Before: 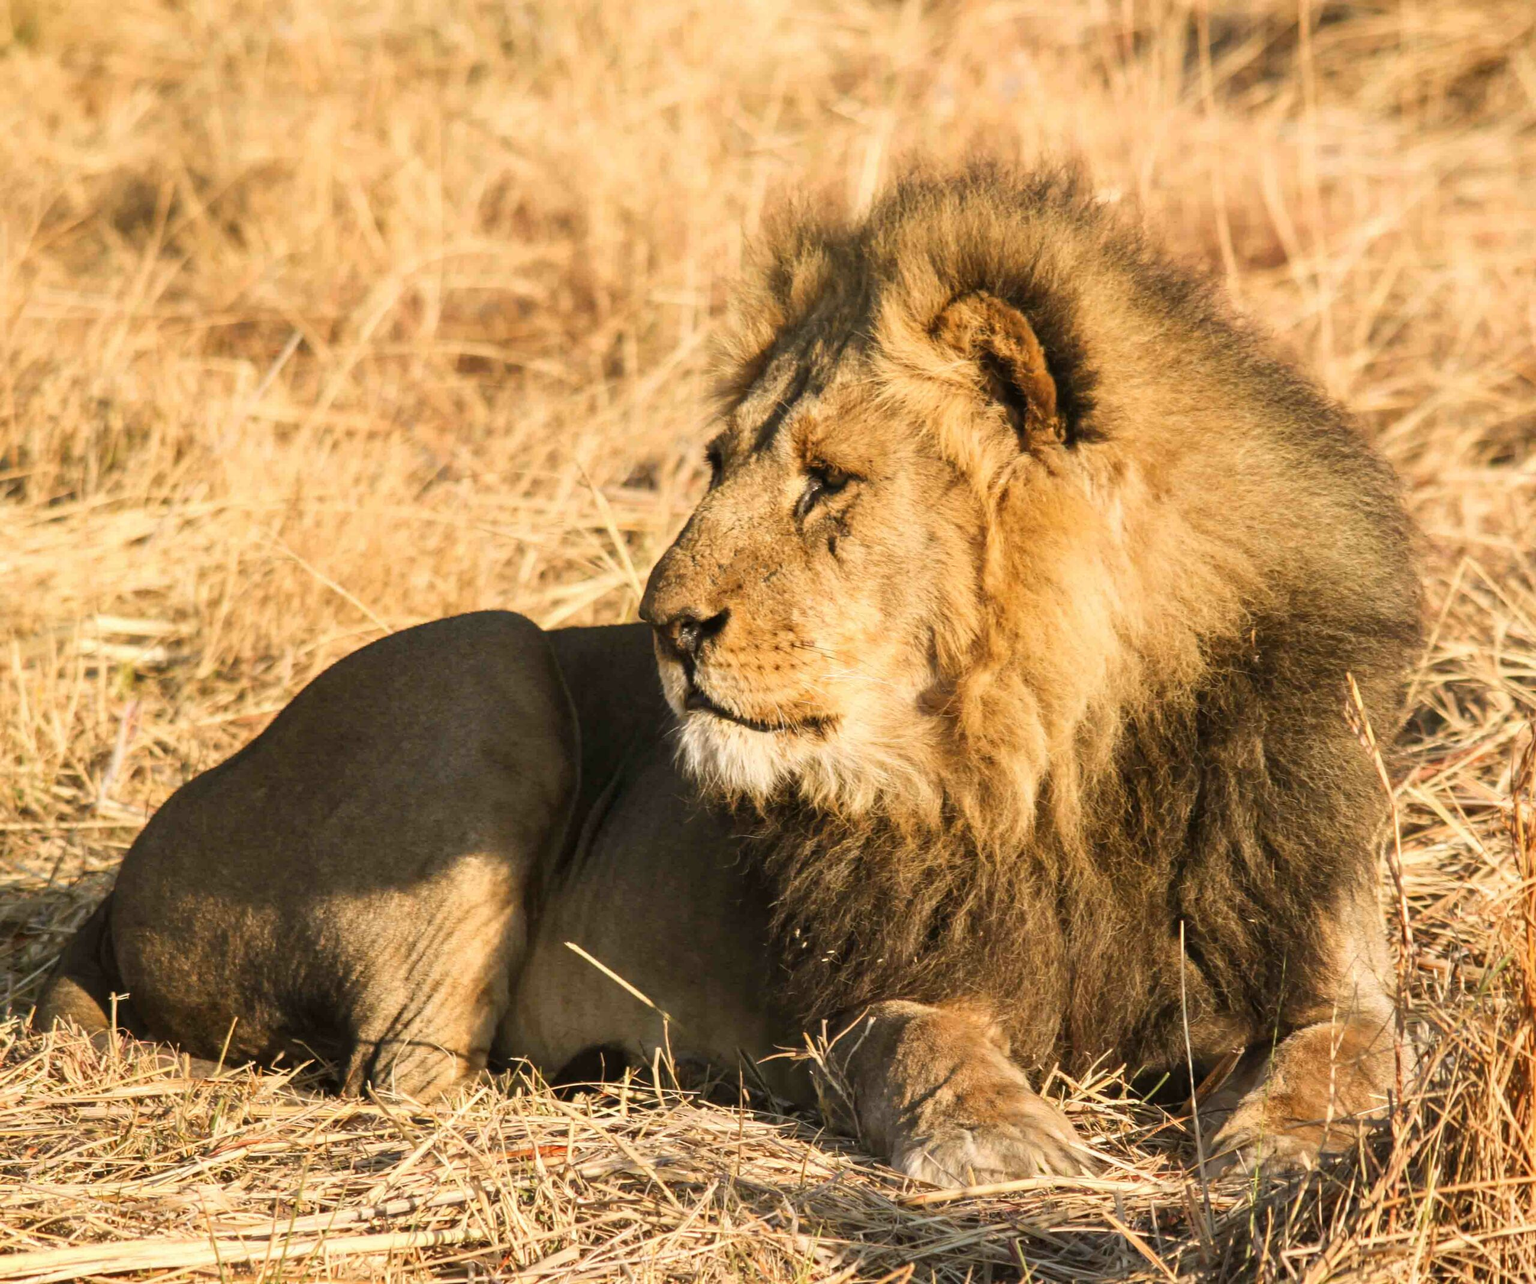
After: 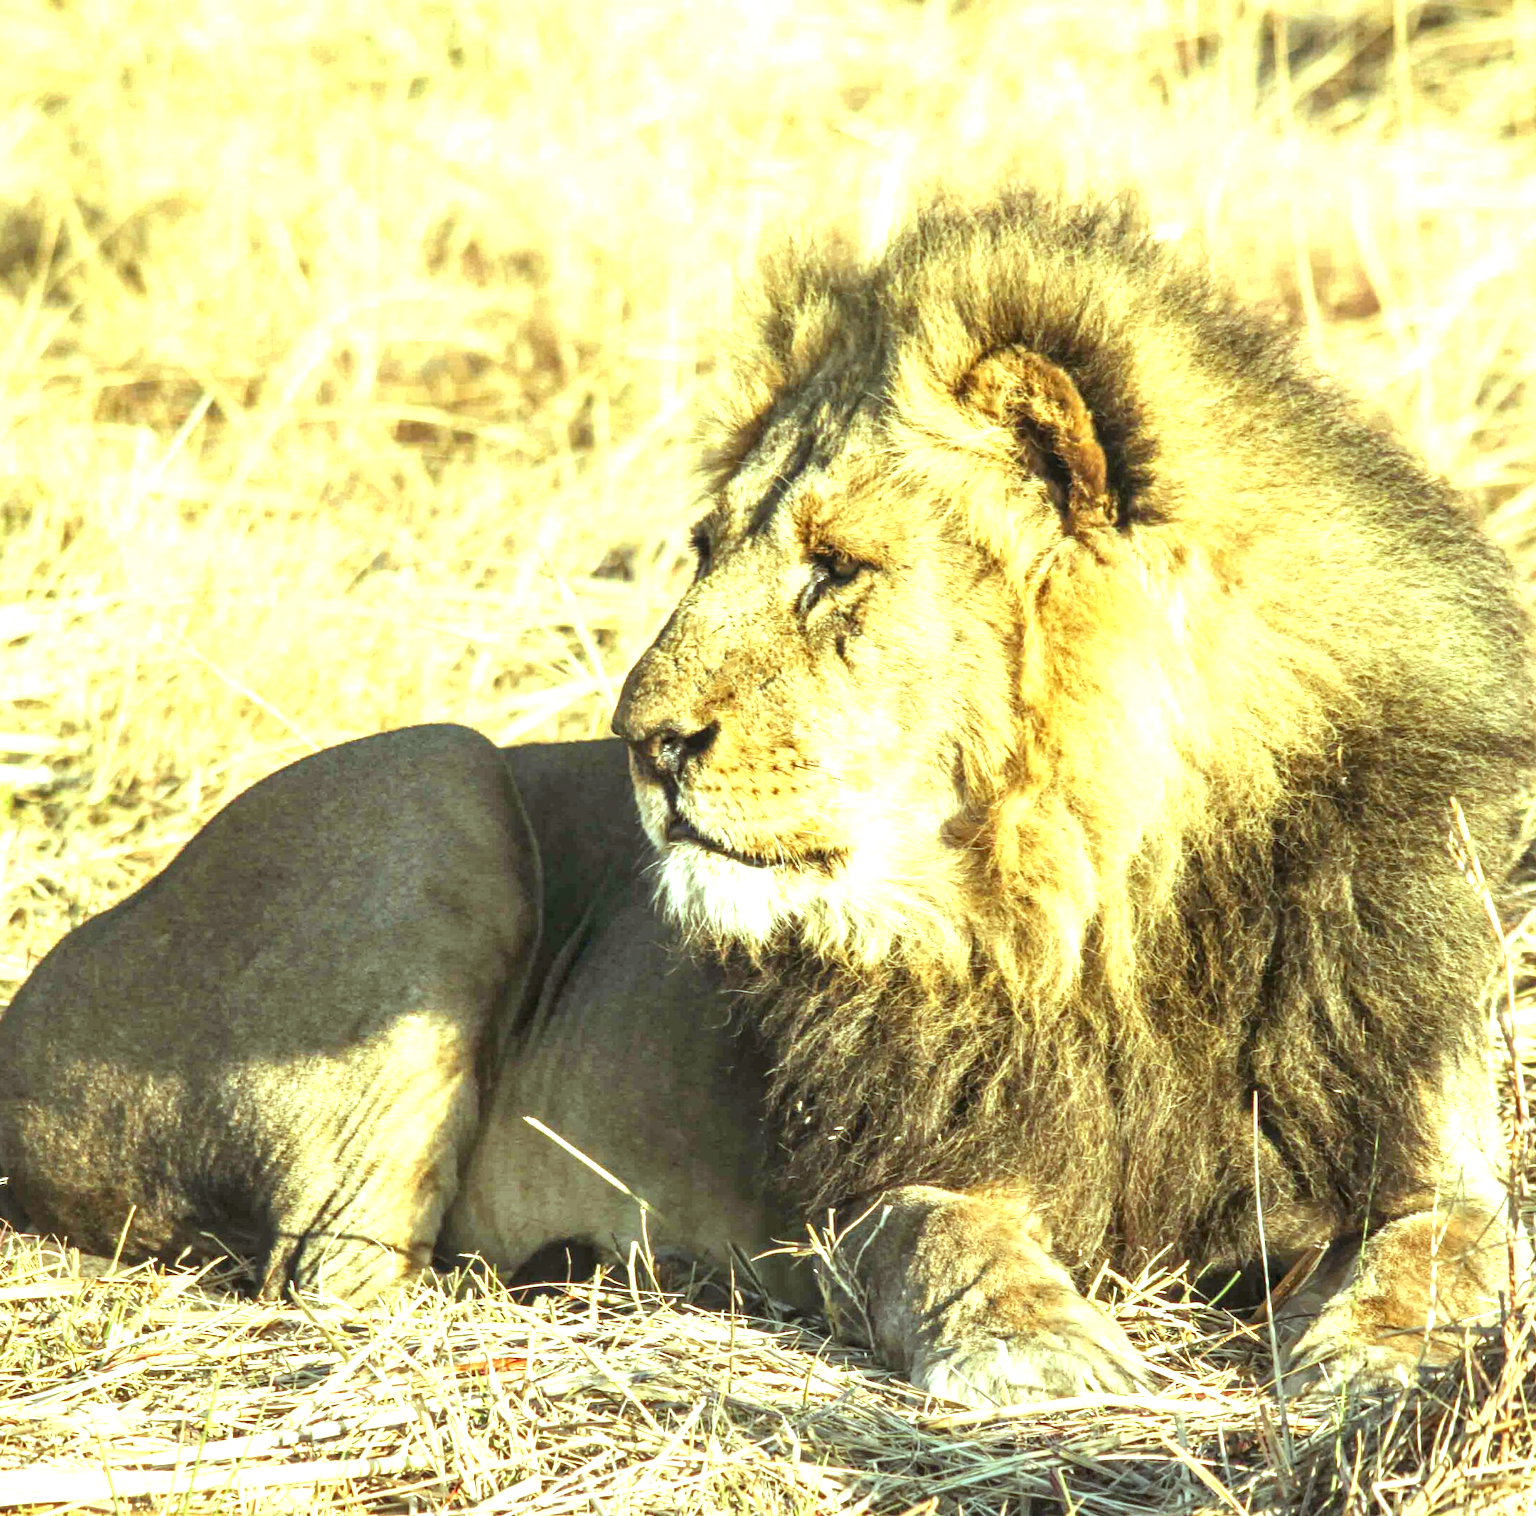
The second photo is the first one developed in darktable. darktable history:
local contrast: on, module defaults
crop: left 8.026%, right 7.374%
exposure: black level correction 0, exposure 1.1 EV, compensate highlight preservation false
color balance: mode lift, gamma, gain (sRGB), lift [0.997, 0.979, 1.021, 1.011], gamma [1, 1.084, 0.916, 0.998], gain [1, 0.87, 1.13, 1.101], contrast 4.55%, contrast fulcrum 38.24%, output saturation 104.09%
